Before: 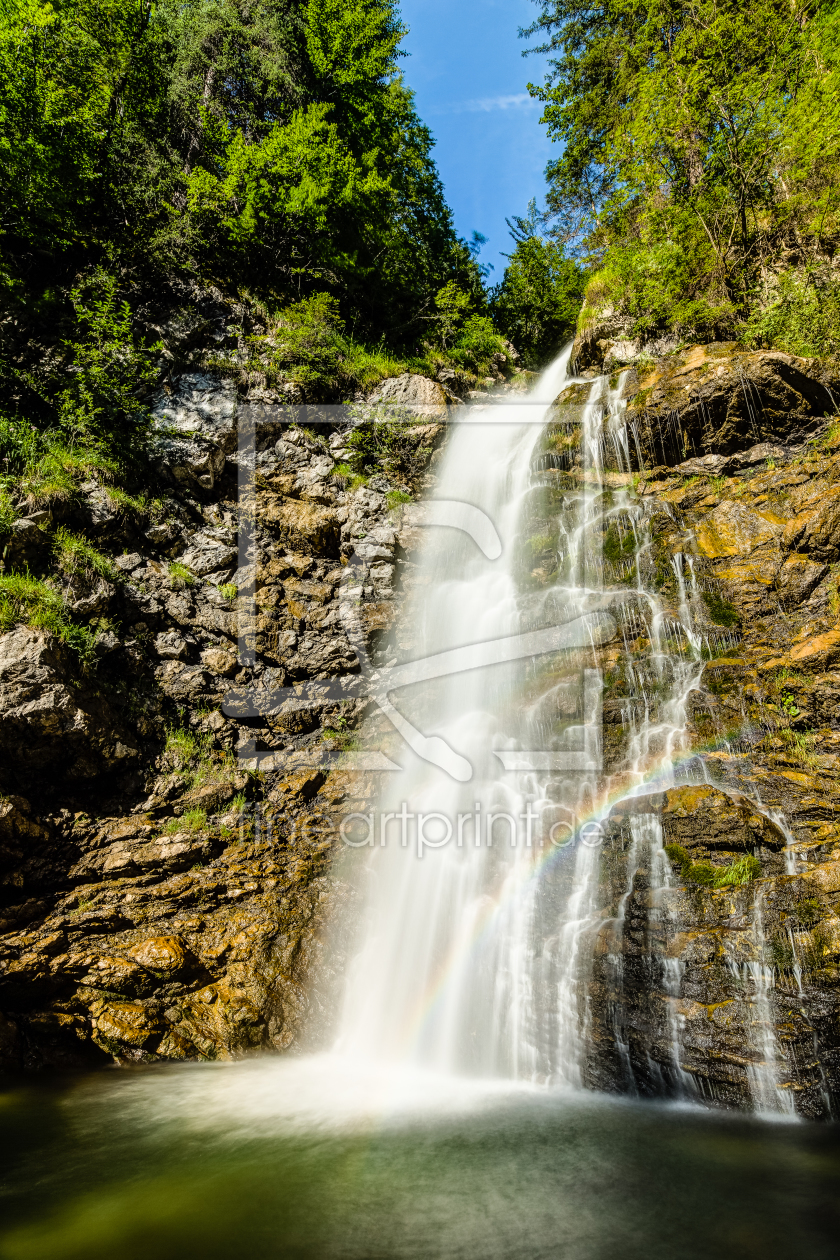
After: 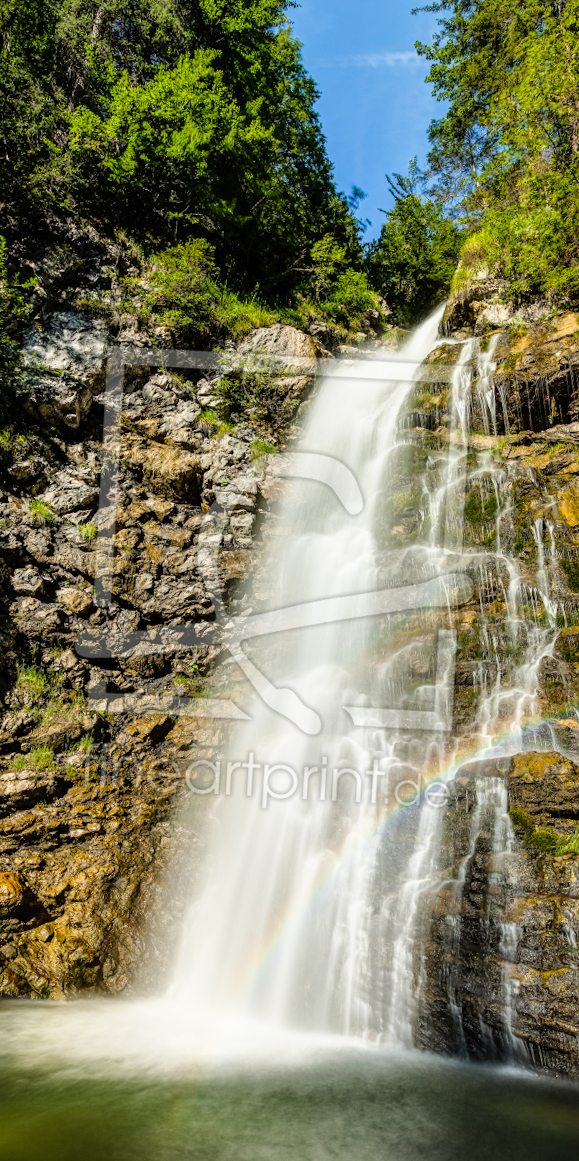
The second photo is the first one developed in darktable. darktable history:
crop and rotate: angle -3.27°, left 14.261%, top 0.039%, right 11.013%, bottom 0.052%
